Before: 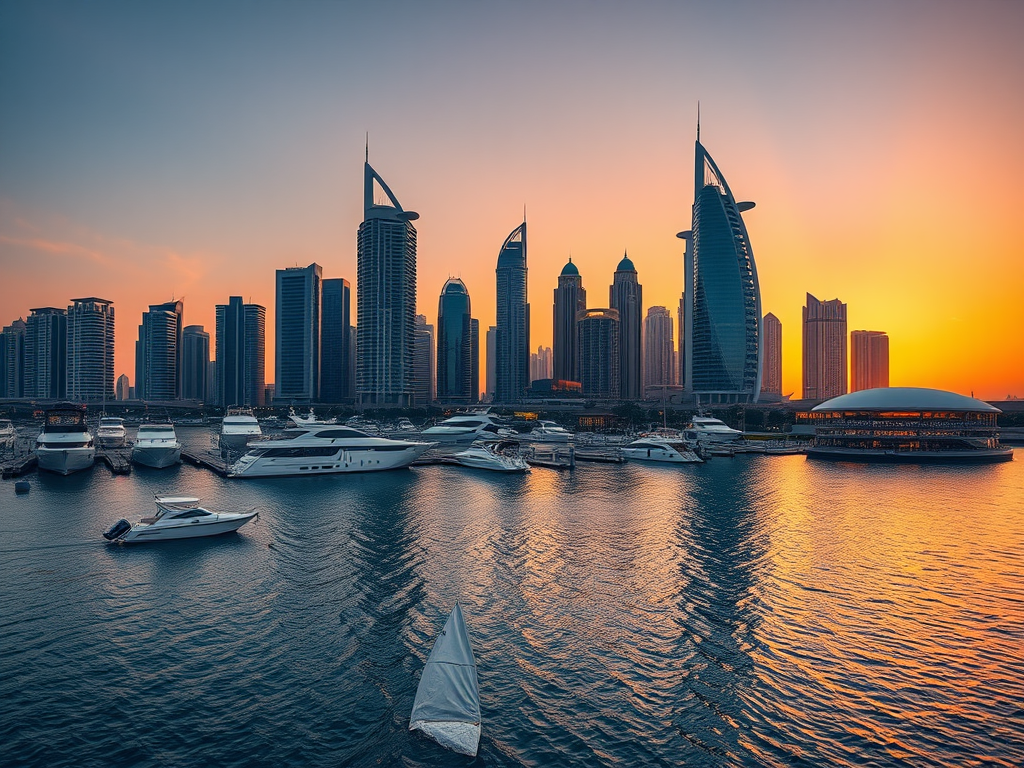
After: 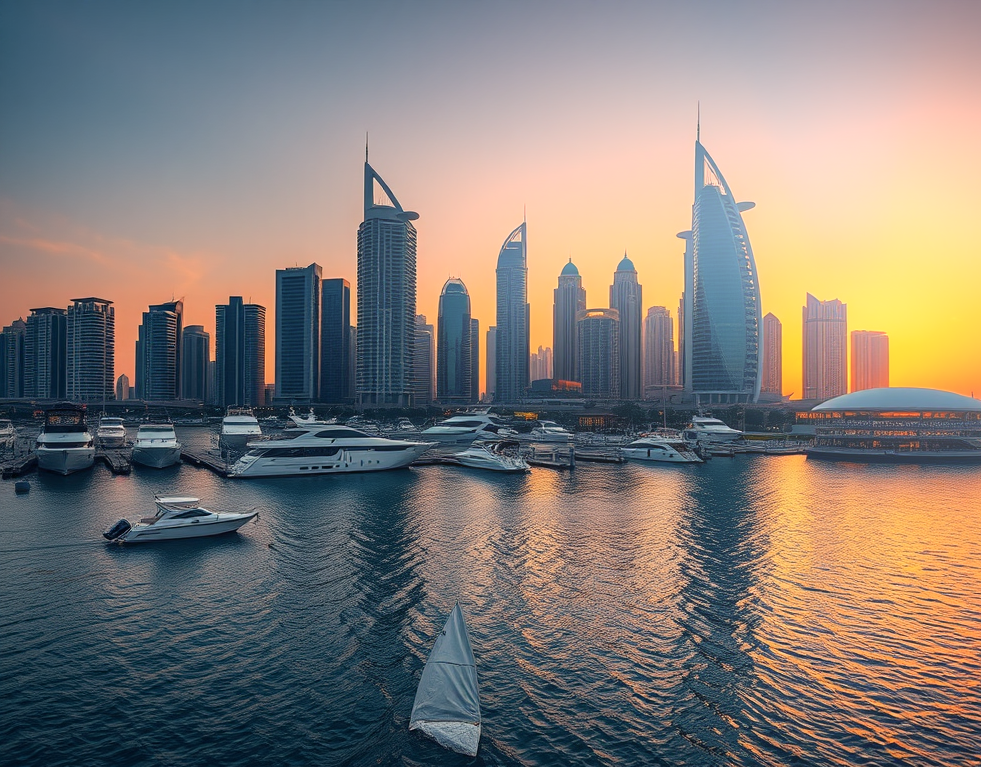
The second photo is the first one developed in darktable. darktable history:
contrast brightness saturation: saturation -0.05
crop: right 4.126%, bottom 0.031%
bloom: on, module defaults
shadows and highlights: shadows -23.08, highlights 46.15, soften with gaussian
exposure: compensate highlight preservation false
white balance: red 1, blue 1
